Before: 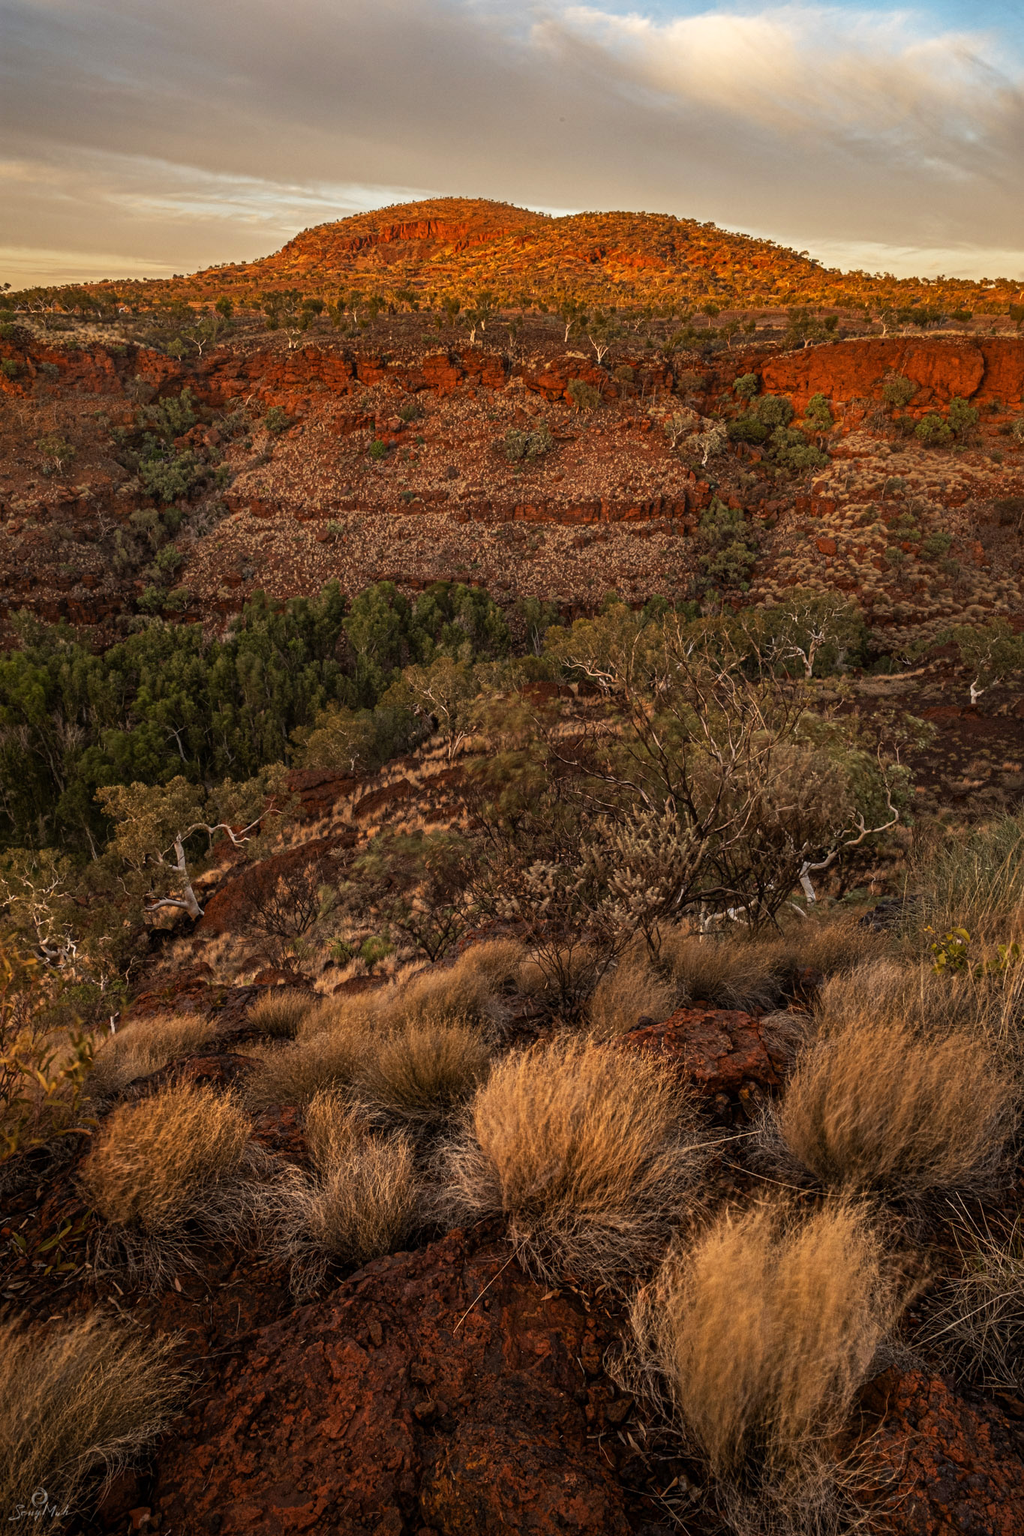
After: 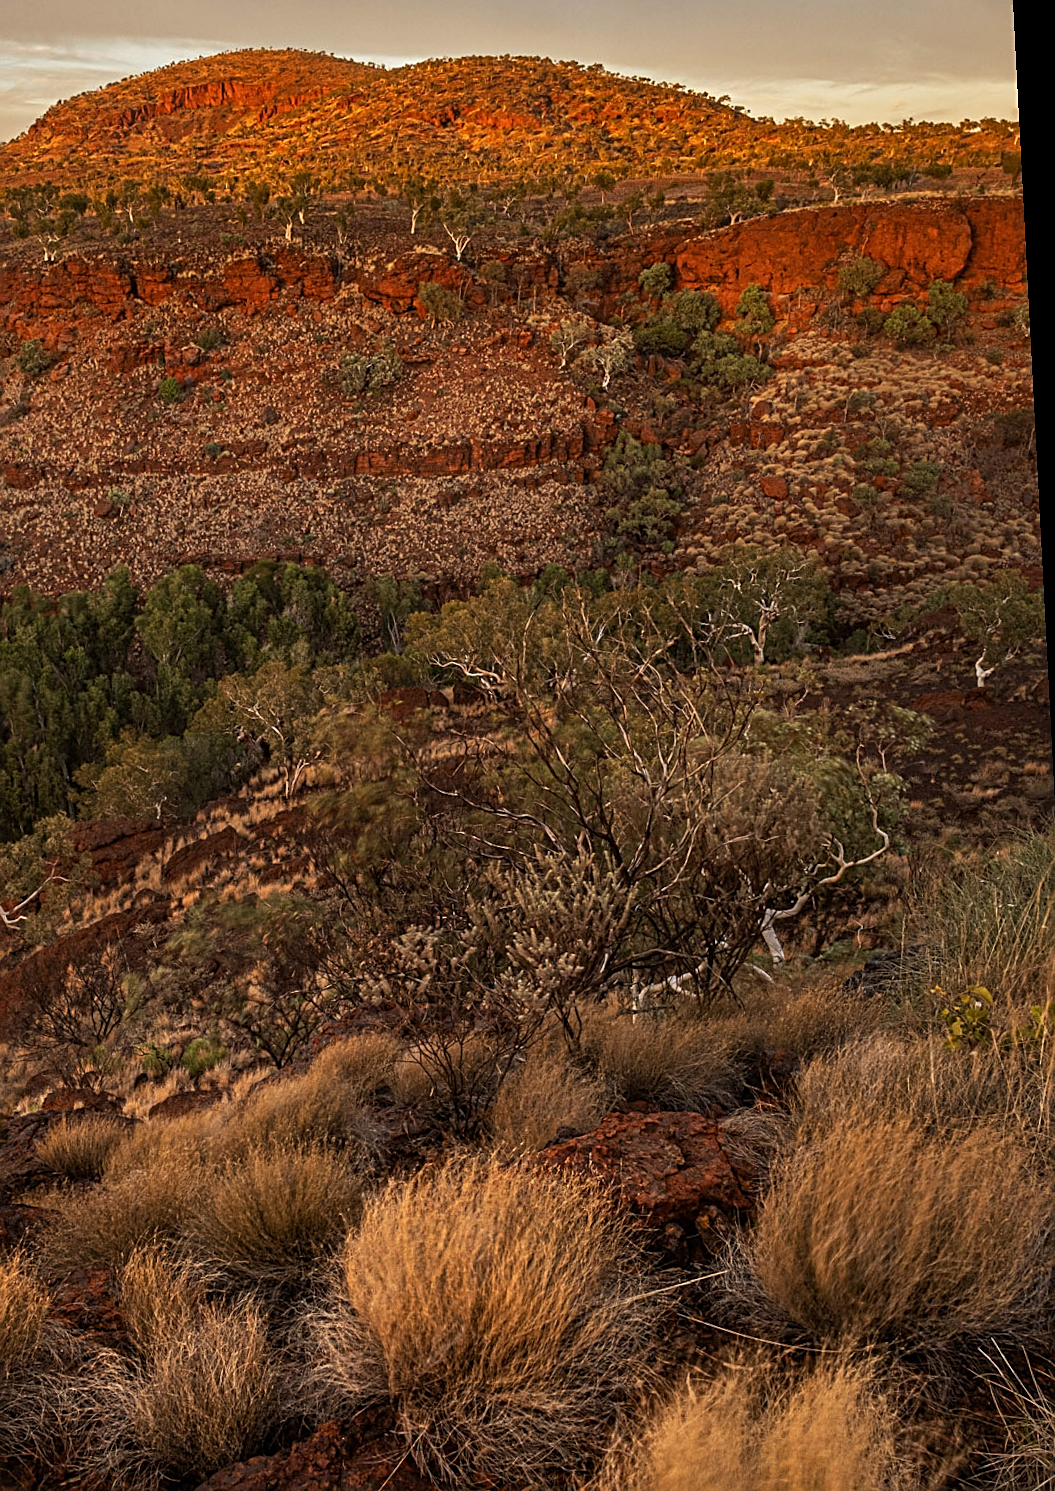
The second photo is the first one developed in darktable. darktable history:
sharpen: amount 0.575
rotate and perspective: rotation -3°, crop left 0.031, crop right 0.968, crop top 0.07, crop bottom 0.93
crop: left 23.095%, top 5.827%, bottom 11.854%
